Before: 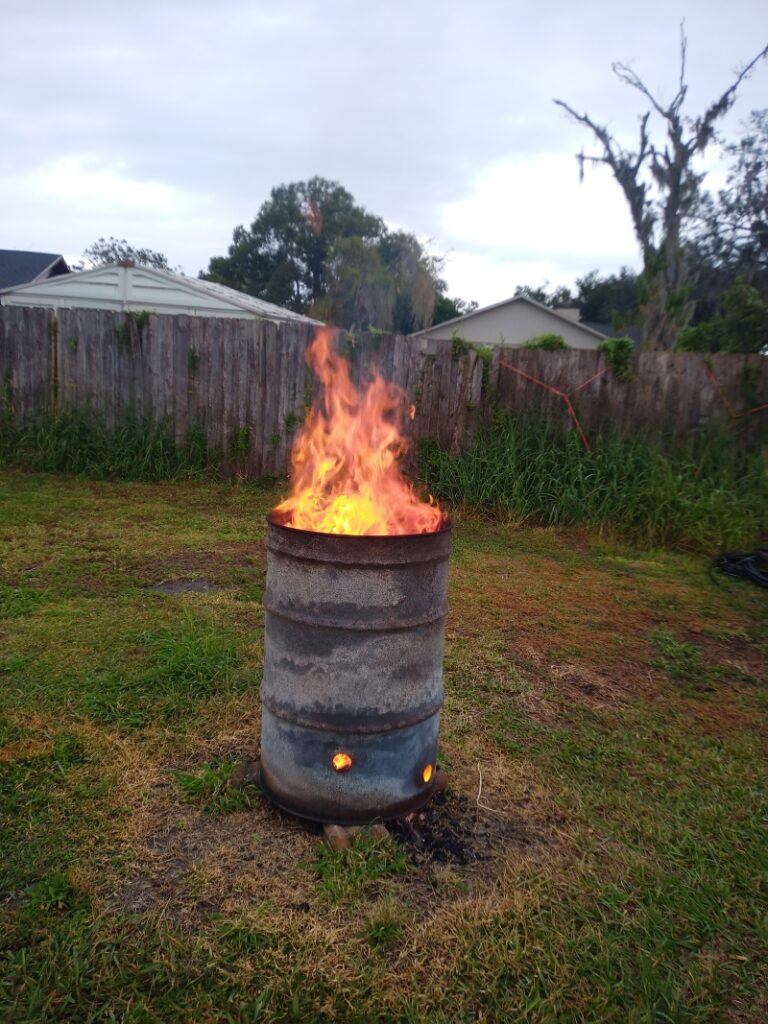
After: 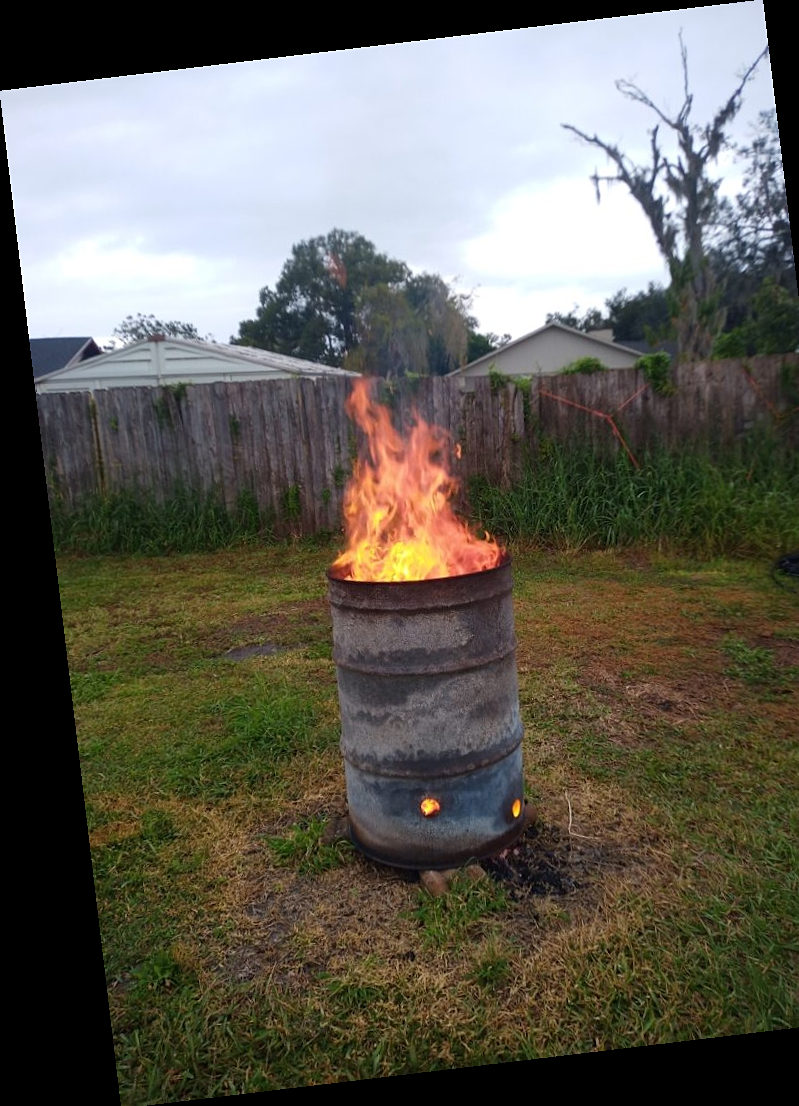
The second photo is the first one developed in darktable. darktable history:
crop: right 9.509%, bottom 0.031%
sharpen: radius 1.272, amount 0.305, threshold 0
rotate and perspective: rotation -6.83°, automatic cropping off
